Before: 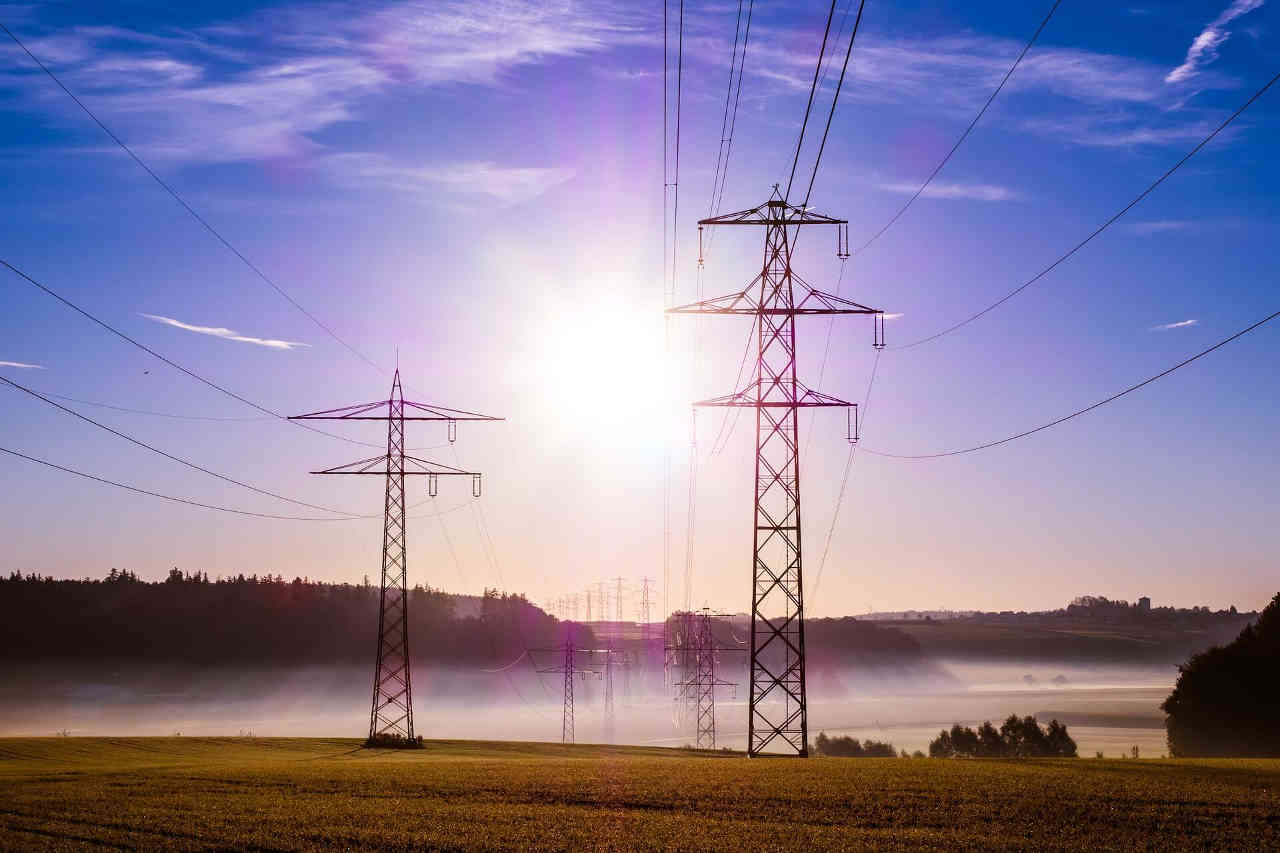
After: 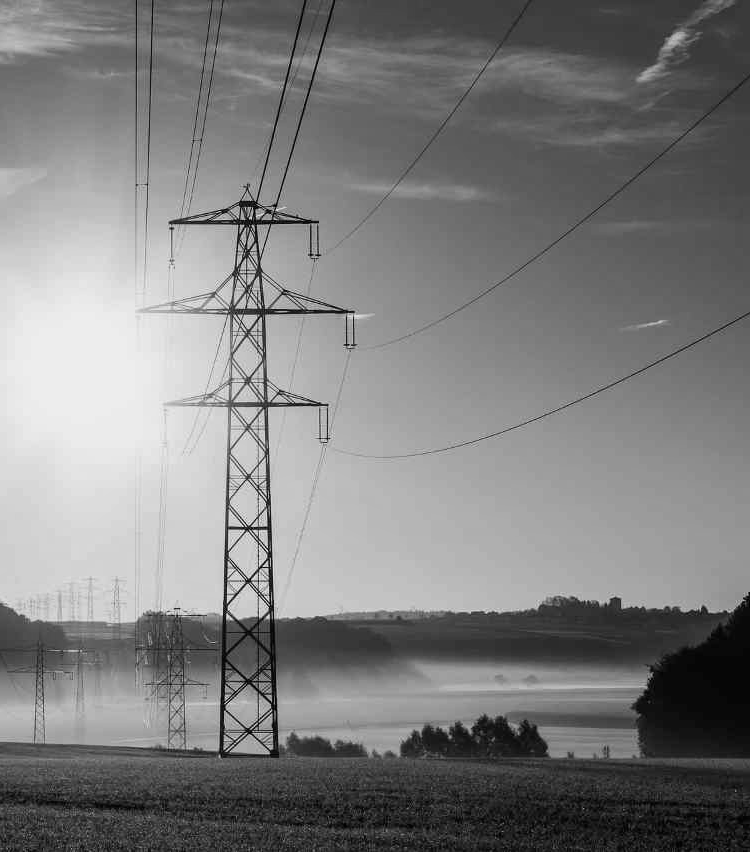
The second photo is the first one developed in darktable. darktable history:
crop: left 41.402%
monochrome: a -92.57, b 58.91
